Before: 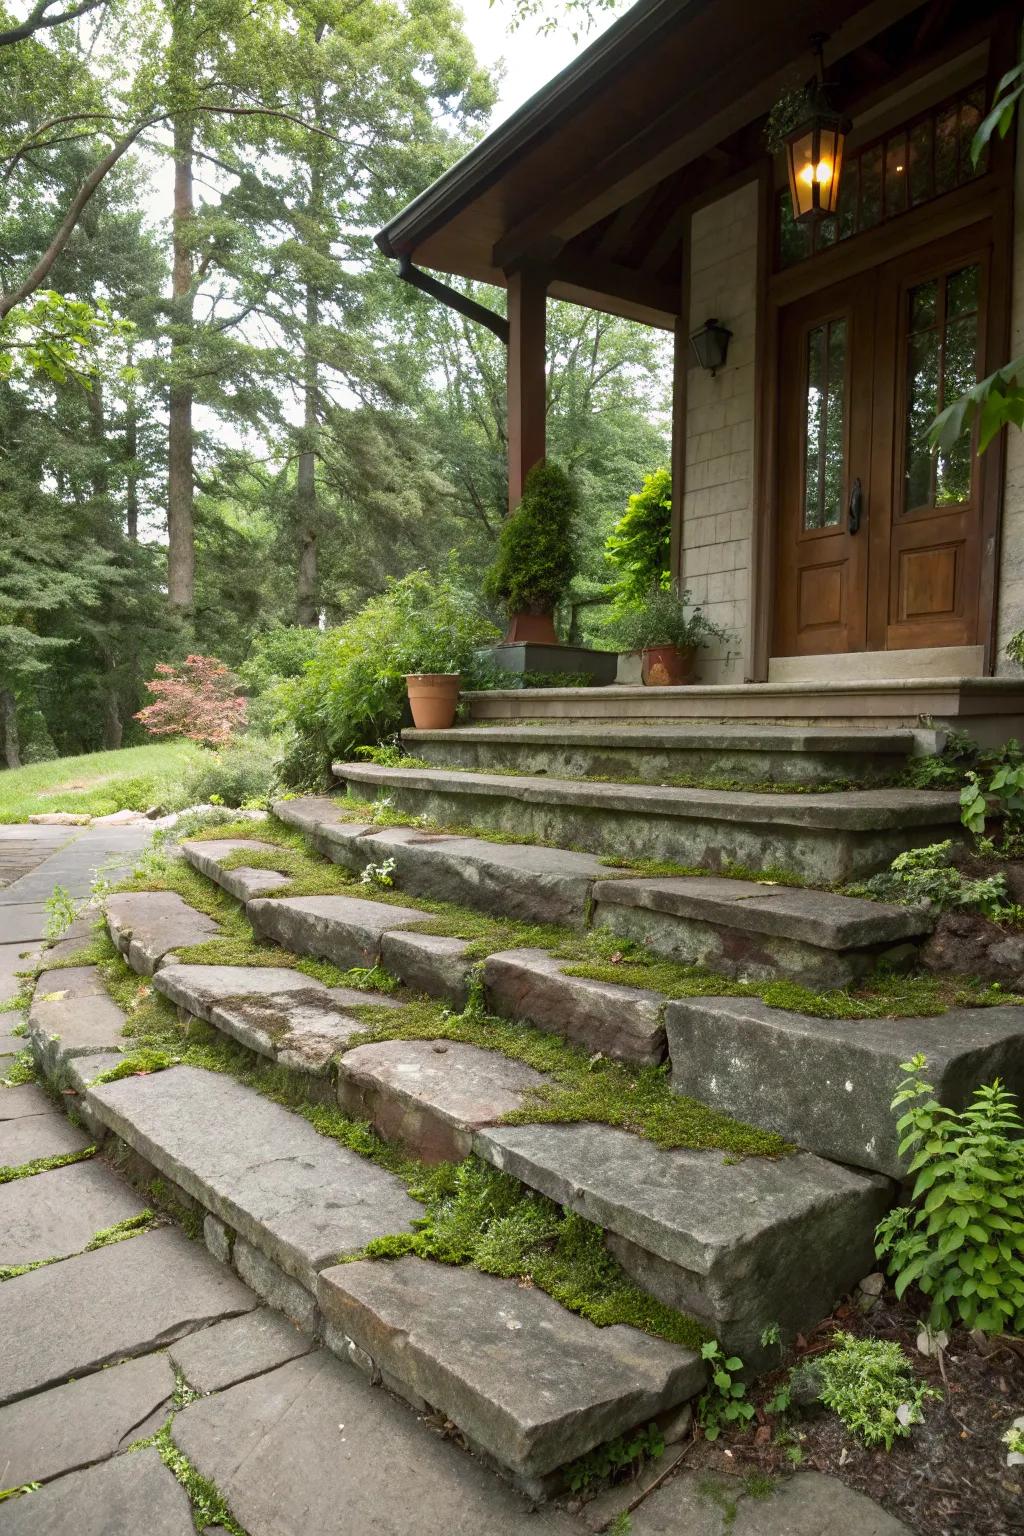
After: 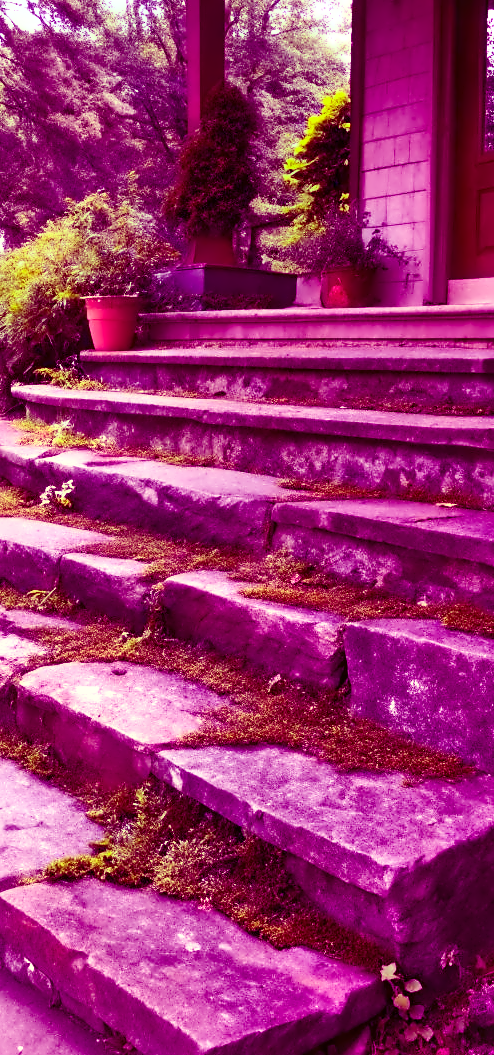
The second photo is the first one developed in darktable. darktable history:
local contrast: mode bilateral grid, contrast 20, coarseness 50, detail 120%, midtone range 0.2
crop: left 31.379%, top 24.658%, right 20.326%, bottom 6.628%
color balance: mode lift, gamma, gain (sRGB), lift [1, 1, 0.101, 1]
shadows and highlights: soften with gaussian
exposure: black level correction 0.001, exposure 0.5 EV, compensate exposure bias true, compensate highlight preservation false
contrast brightness saturation: contrast 0.2, brightness 0.16, saturation 0.22
contrast equalizer: octaves 7, y [[0.5 ×6], [0.5 ×6], [0.5 ×6], [0, 0.033, 0.067, 0.1, 0.133, 0.167], [0, 0.05, 0.1, 0.15, 0.2, 0.25]]
vibrance: vibrance 15%
